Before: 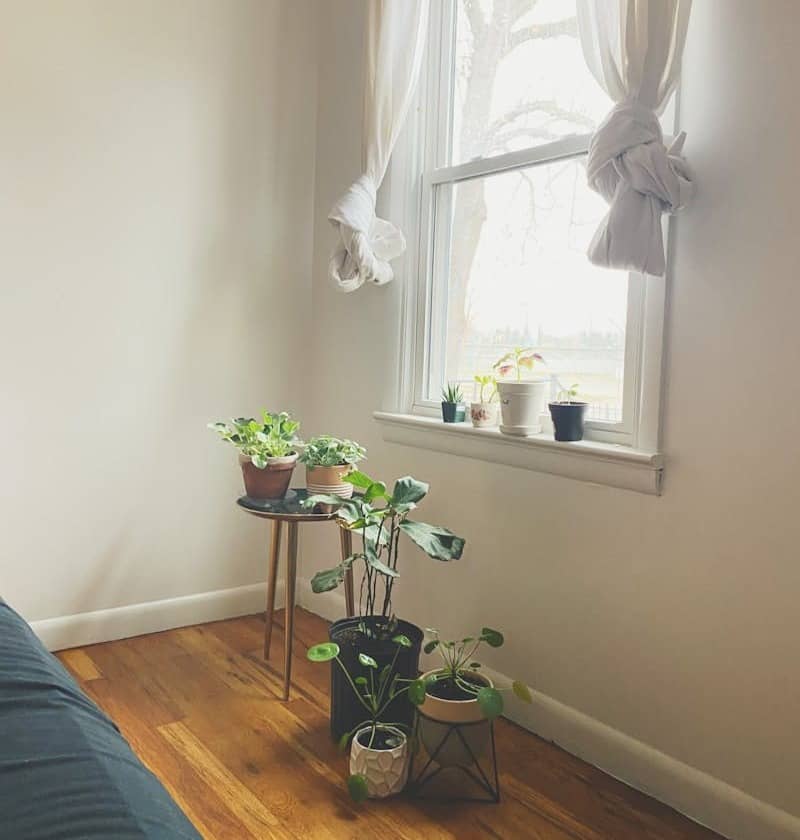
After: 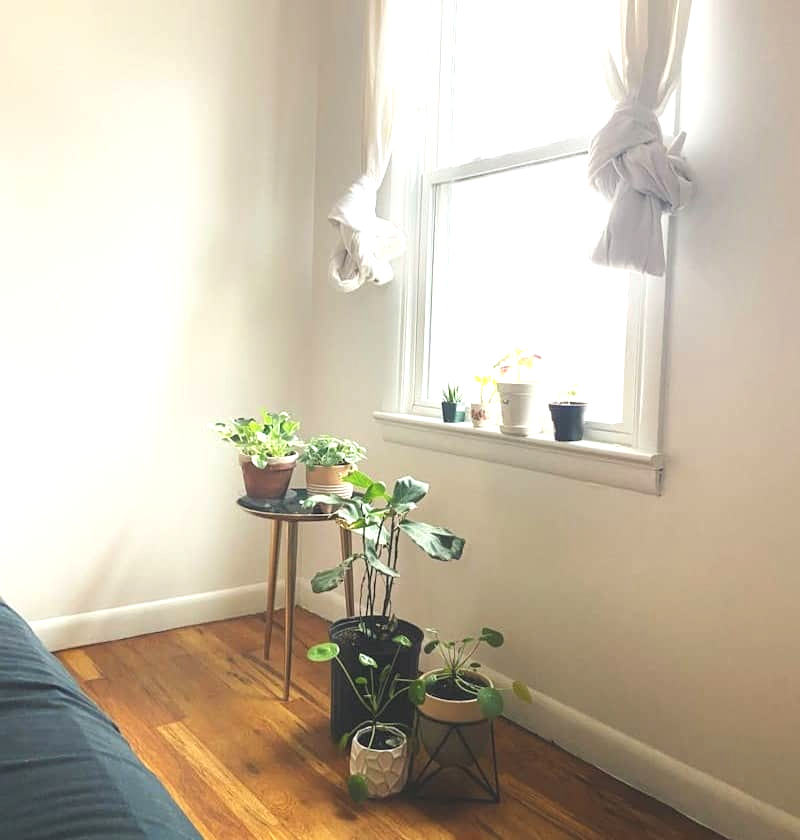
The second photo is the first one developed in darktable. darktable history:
tone equalizer: -8 EV -0.734 EV, -7 EV -0.7 EV, -6 EV -0.597 EV, -5 EV -0.386 EV, -3 EV 0.392 EV, -2 EV 0.6 EV, -1 EV 0.677 EV, +0 EV 0.766 EV, mask exposure compensation -0.485 EV
